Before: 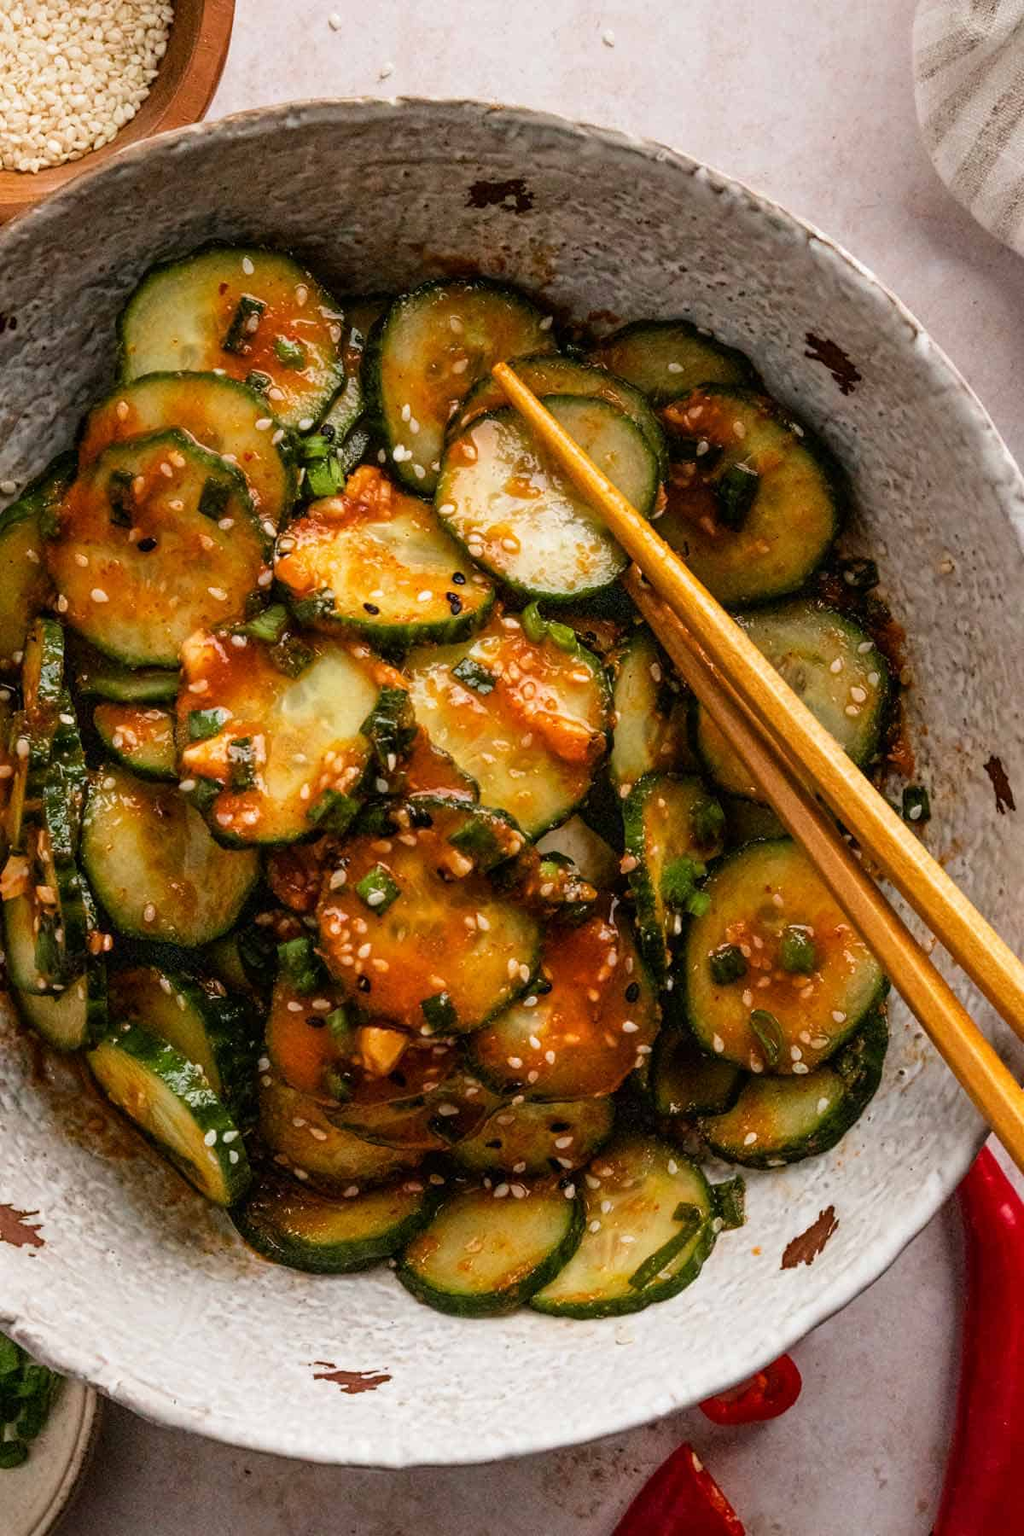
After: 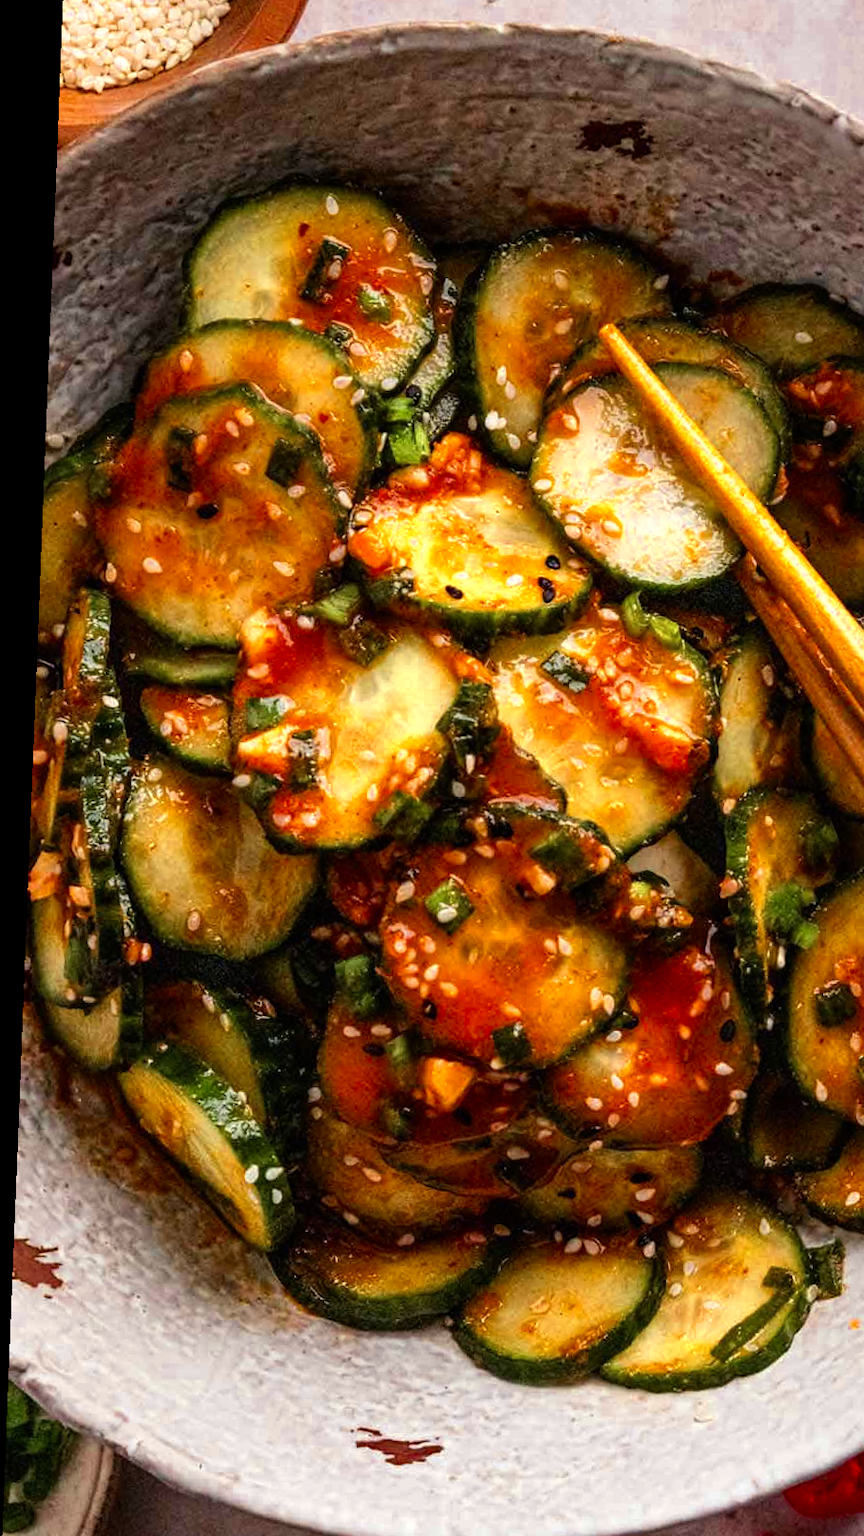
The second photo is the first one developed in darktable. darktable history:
crop: top 5.803%, right 27.864%, bottom 5.804%
rotate and perspective: rotation 2.27°, automatic cropping off
shadows and highlights: shadows 20.91, highlights -35.45, soften with gaussian
color balance: gamma [0.9, 0.988, 0.975, 1.025], gain [1.05, 1, 1, 1]
color zones: curves: ch0 [(0.004, 0.305) (0.261, 0.623) (0.389, 0.399) (0.708, 0.571) (0.947, 0.34)]; ch1 [(0.025, 0.645) (0.229, 0.584) (0.326, 0.551) (0.484, 0.262) (0.757, 0.643)]
